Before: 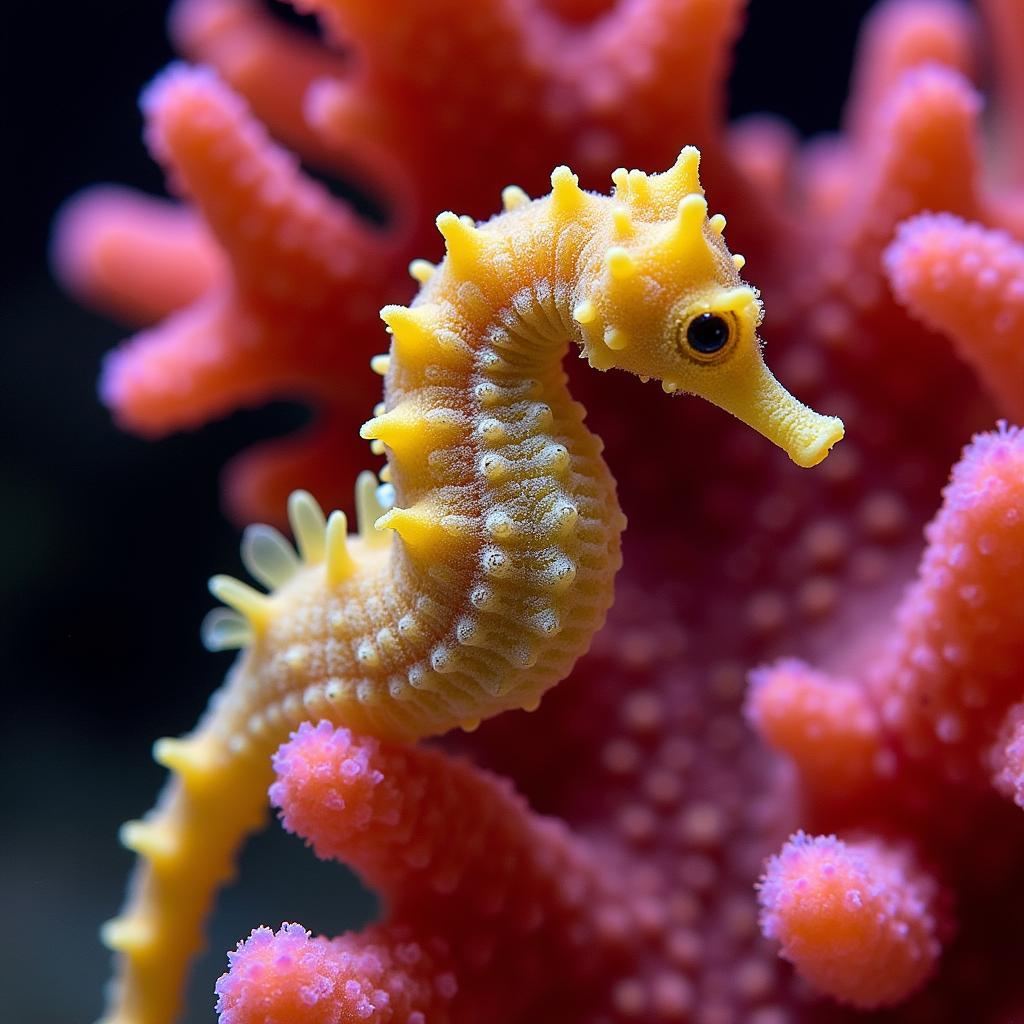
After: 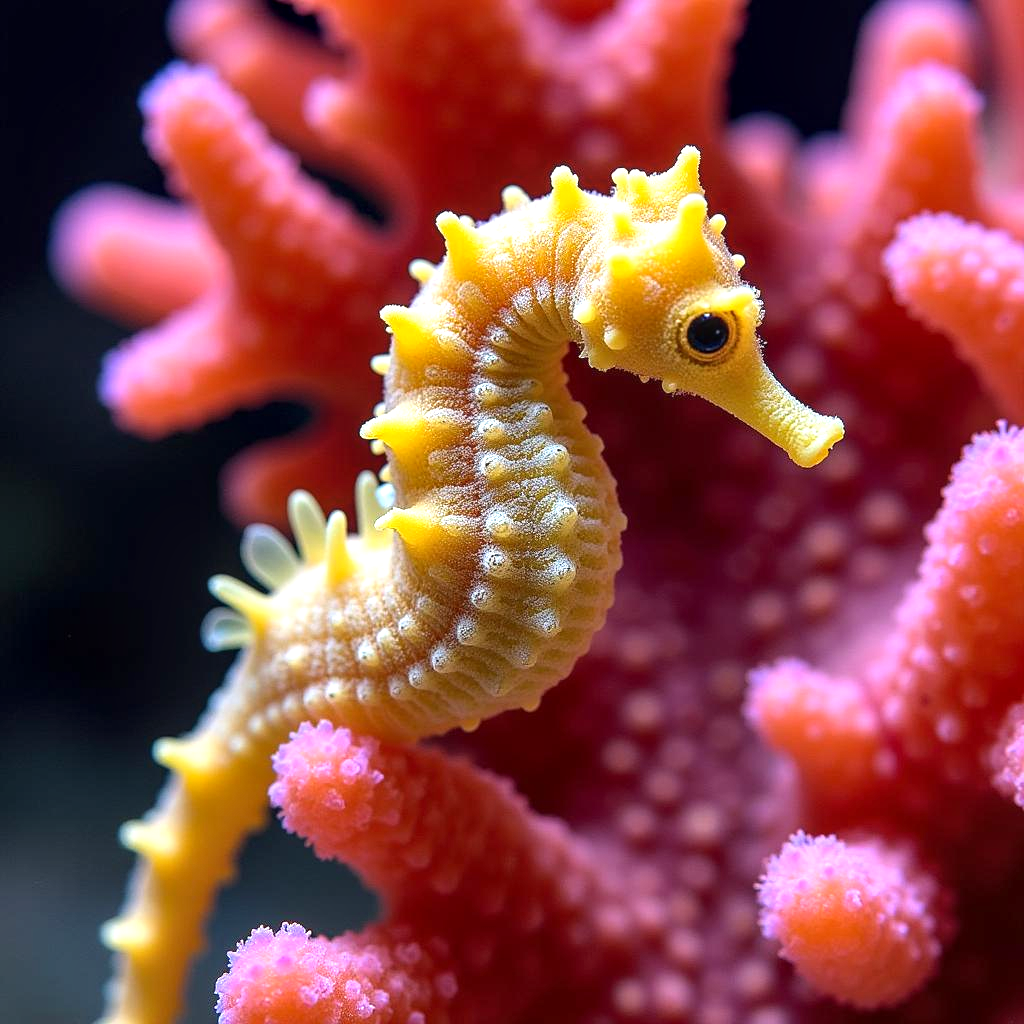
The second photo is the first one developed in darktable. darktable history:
exposure: exposure 0.601 EV, compensate highlight preservation false
local contrast: on, module defaults
